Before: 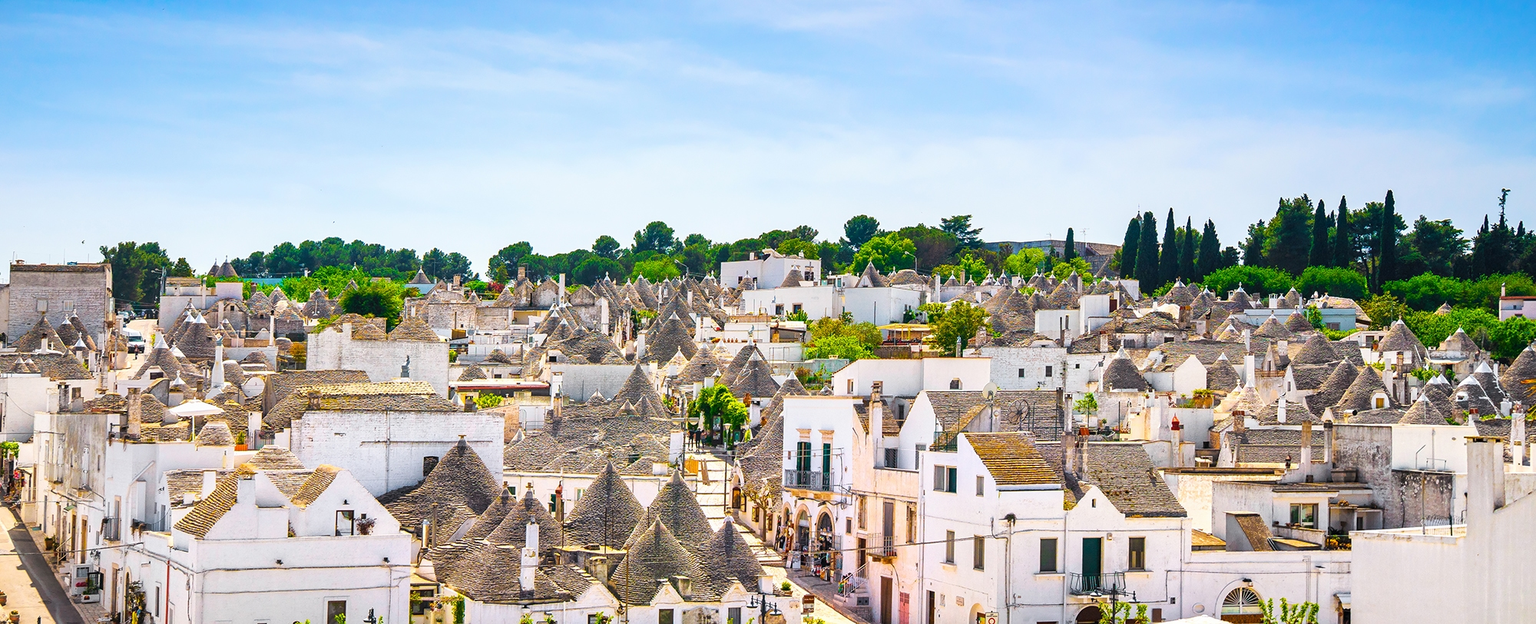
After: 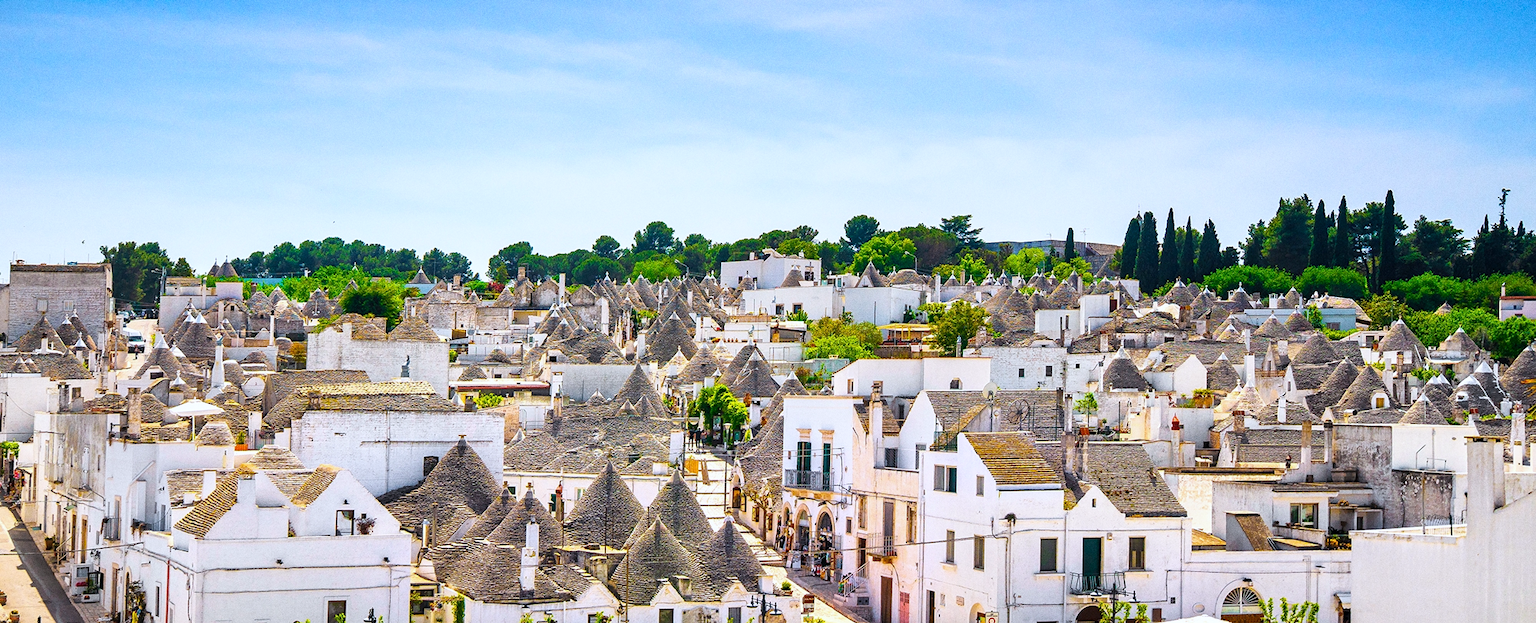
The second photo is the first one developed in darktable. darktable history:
grain: coarseness 0.09 ISO
color balance: mode lift, gamma, gain (sRGB), lift [0.97, 1, 1, 1], gamma [1.03, 1, 1, 1]
white balance: red 0.976, blue 1.04
